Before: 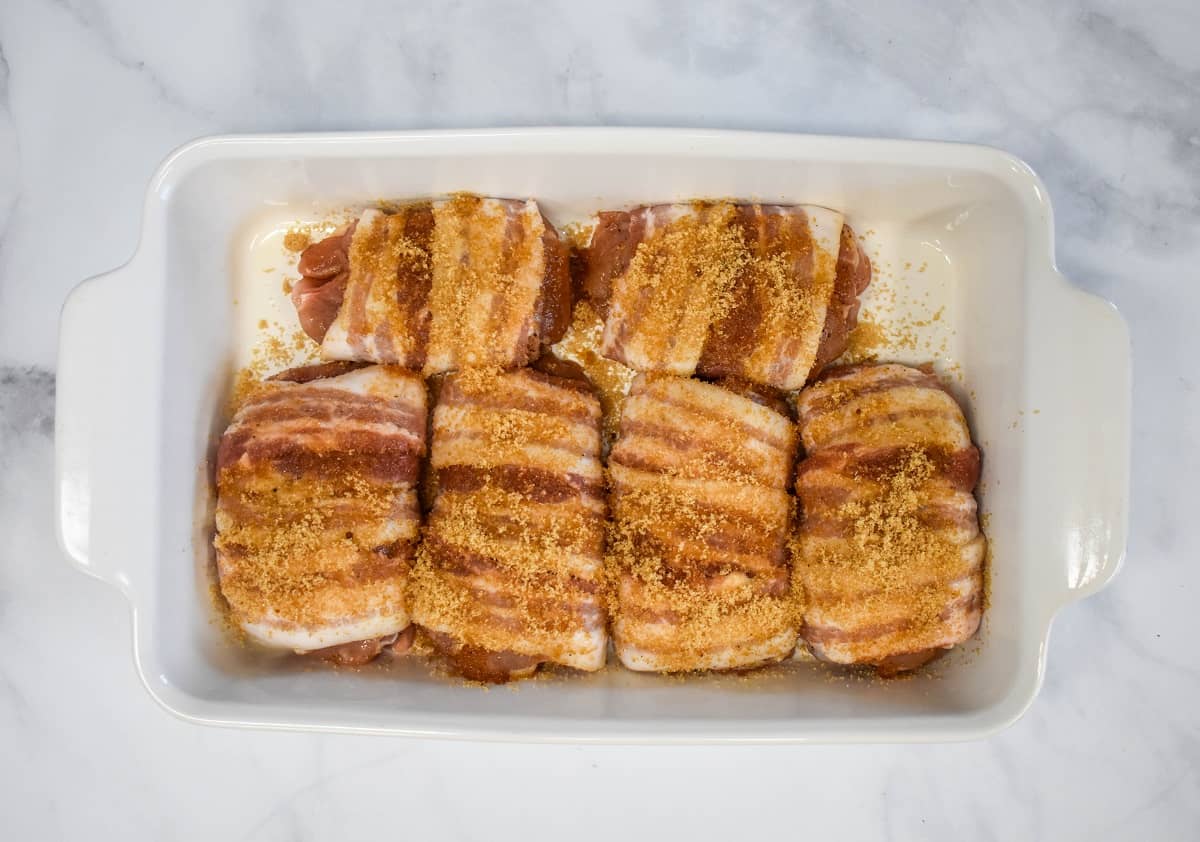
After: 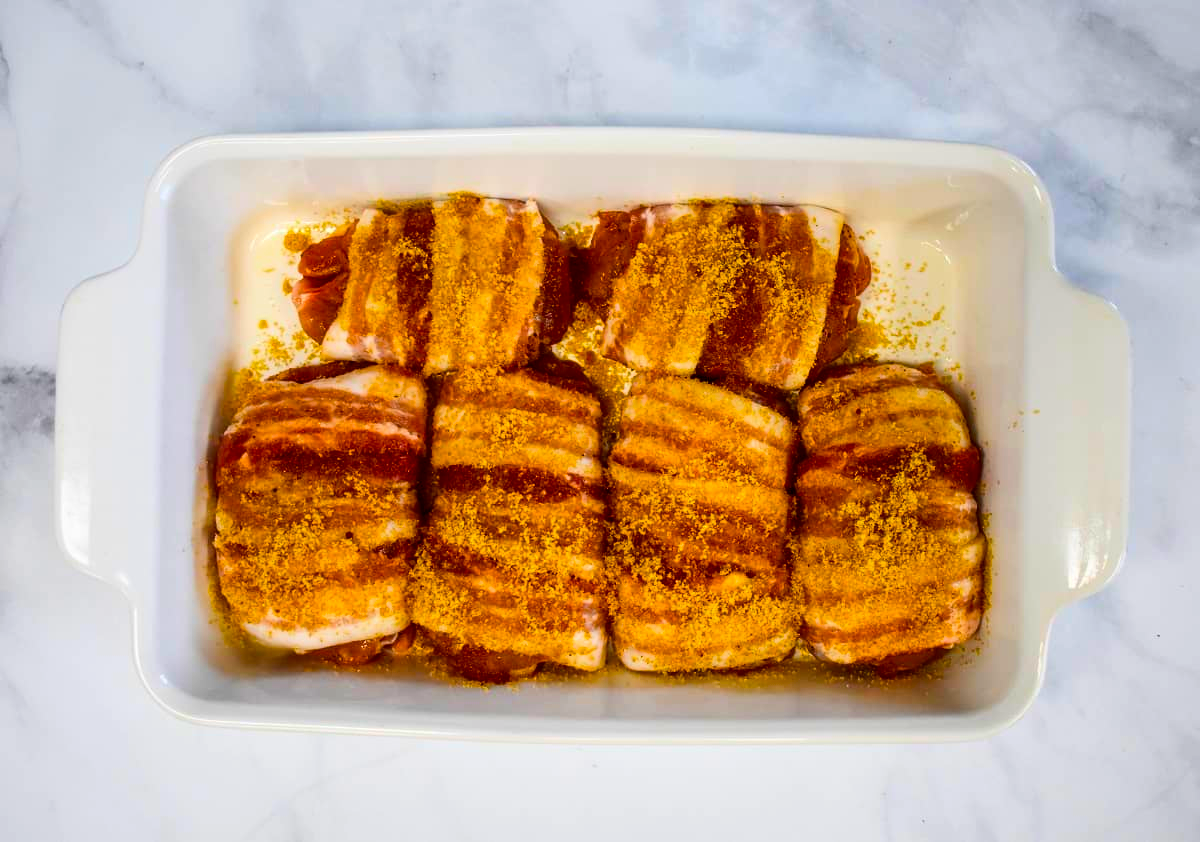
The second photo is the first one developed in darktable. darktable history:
color balance rgb: perceptual saturation grading › global saturation 29.775%, global vibrance 40.444%
contrast brightness saturation: contrast 0.188, brightness -0.1, saturation 0.215
